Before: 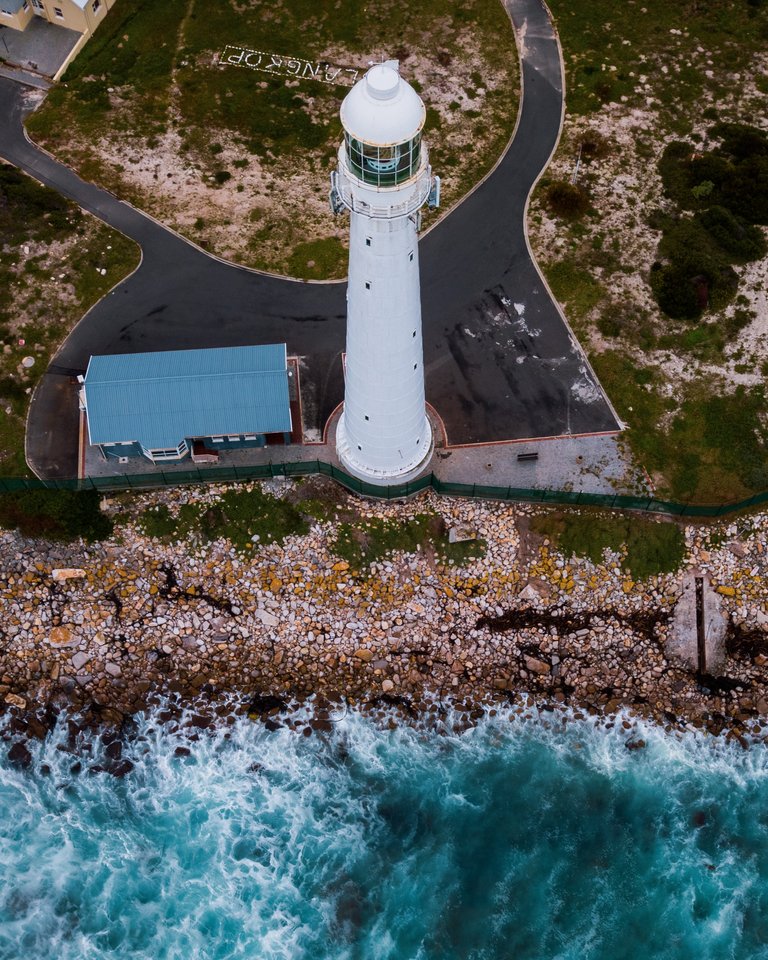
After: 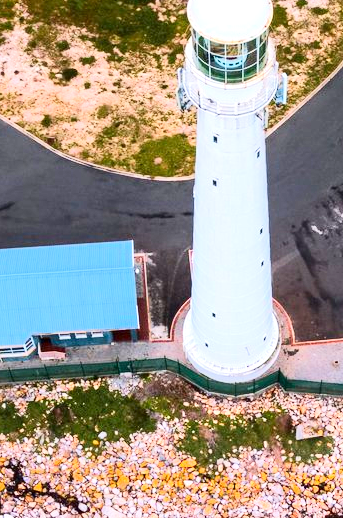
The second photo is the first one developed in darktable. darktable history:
contrast brightness saturation: contrast 0.147, brightness -0.013, saturation 0.102
crop: left 19.93%, top 10.749%, right 35.311%, bottom 34.729%
tone equalizer: -8 EV 1.97 EV, -7 EV 2 EV, -6 EV 1.99 EV, -5 EV 1.97 EV, -4 EV 1.99 EV, -3 EV 1.48 EV, -2 EV 0.993 EV, -1 EV 0.506 EV, edges refinement/feathering 500, mask exposure compensation -1.57 EV, preserve details no
